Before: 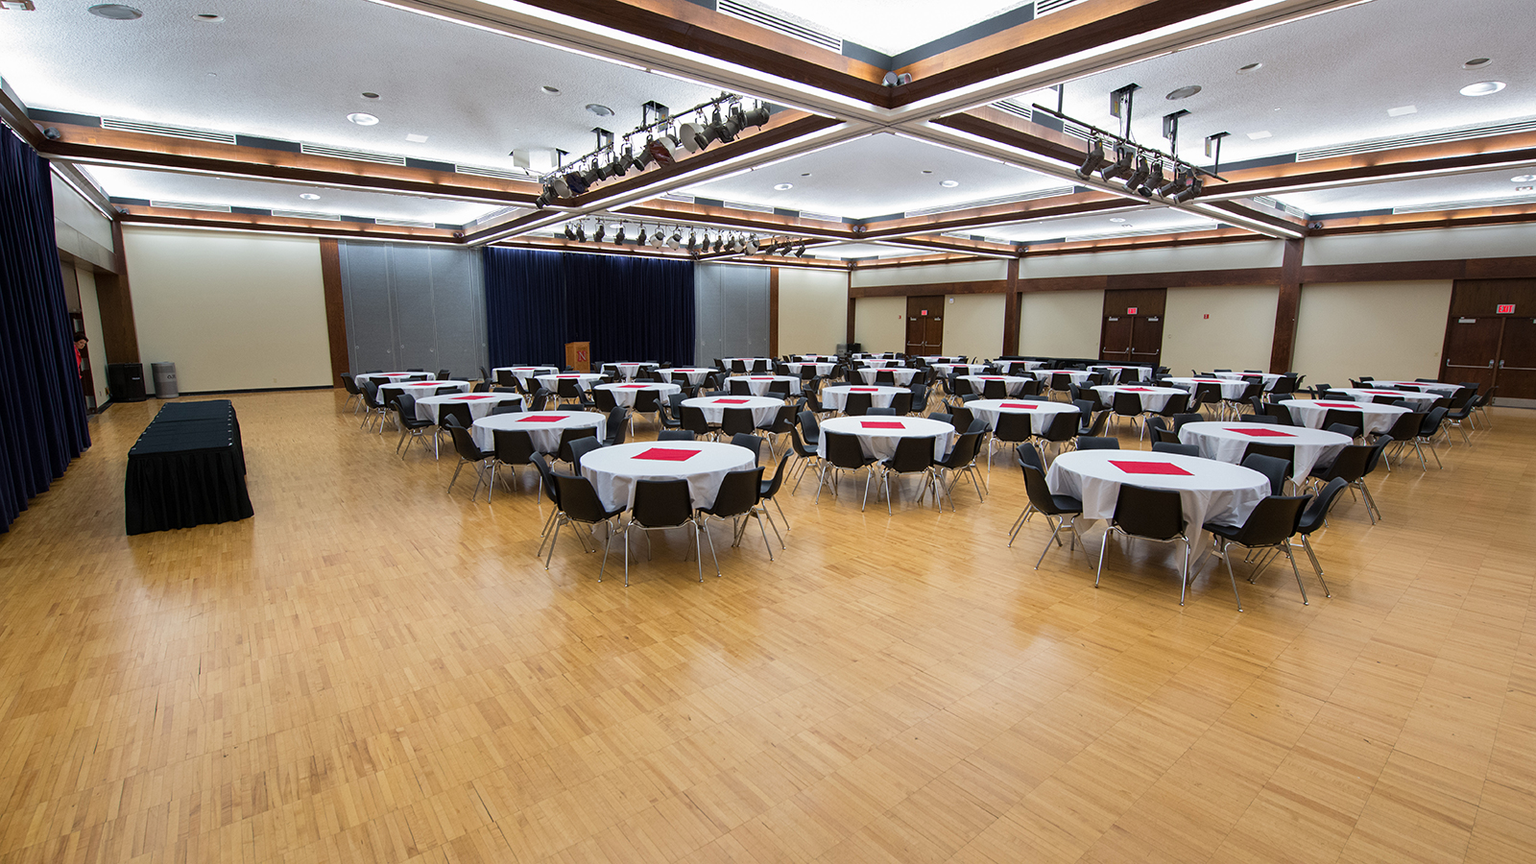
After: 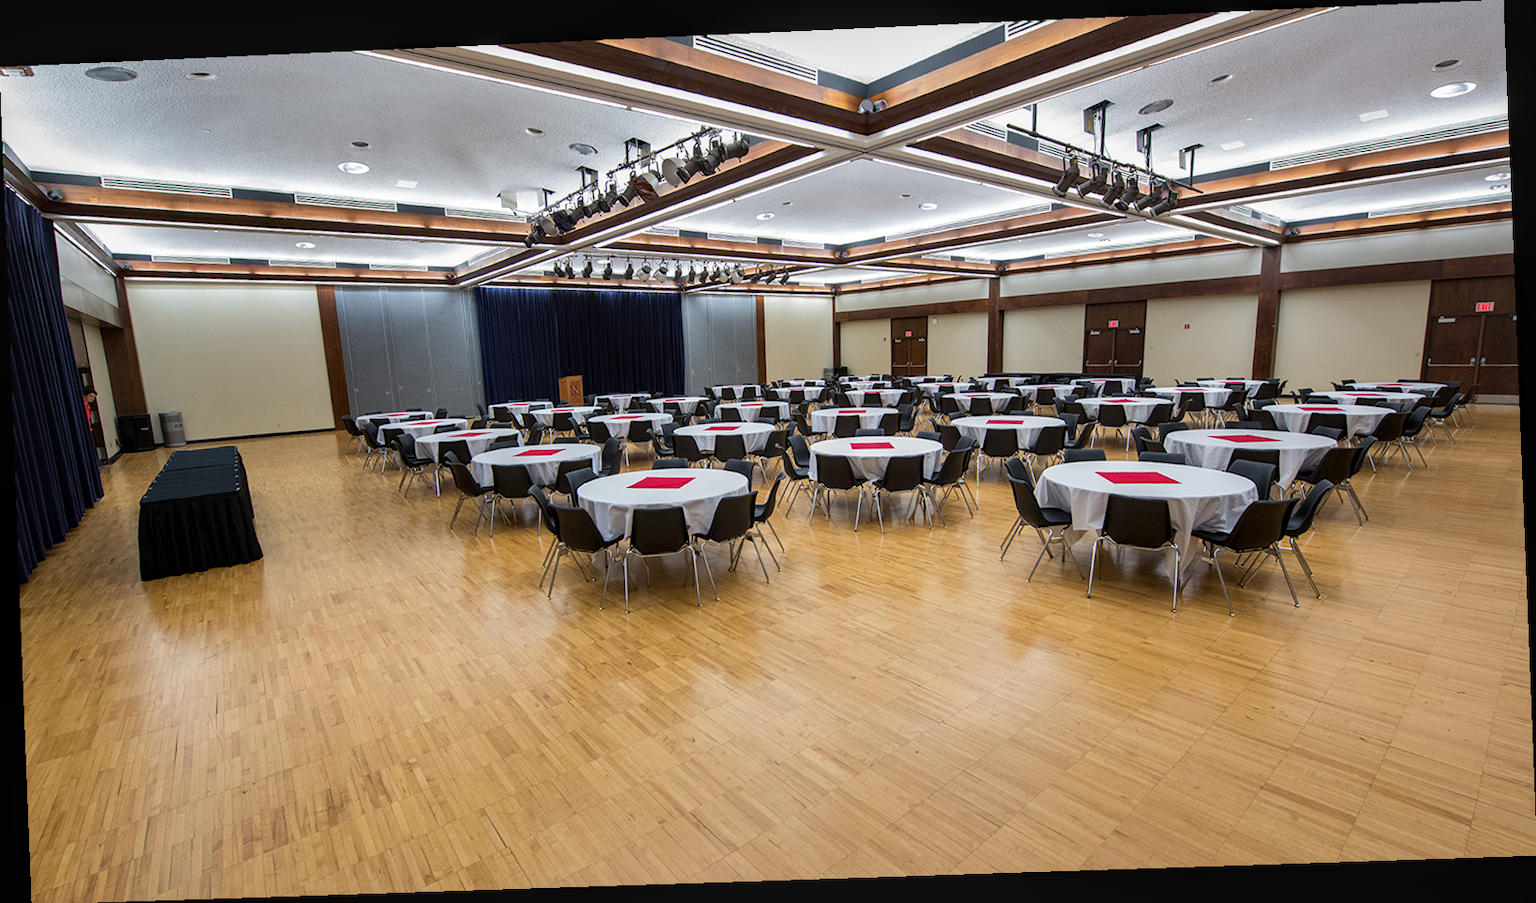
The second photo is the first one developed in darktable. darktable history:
rotate and perspective: rotation -2.22°, lens shift (horizontal) -0.022, automatic cropping off
local contrast: on, module defaults
